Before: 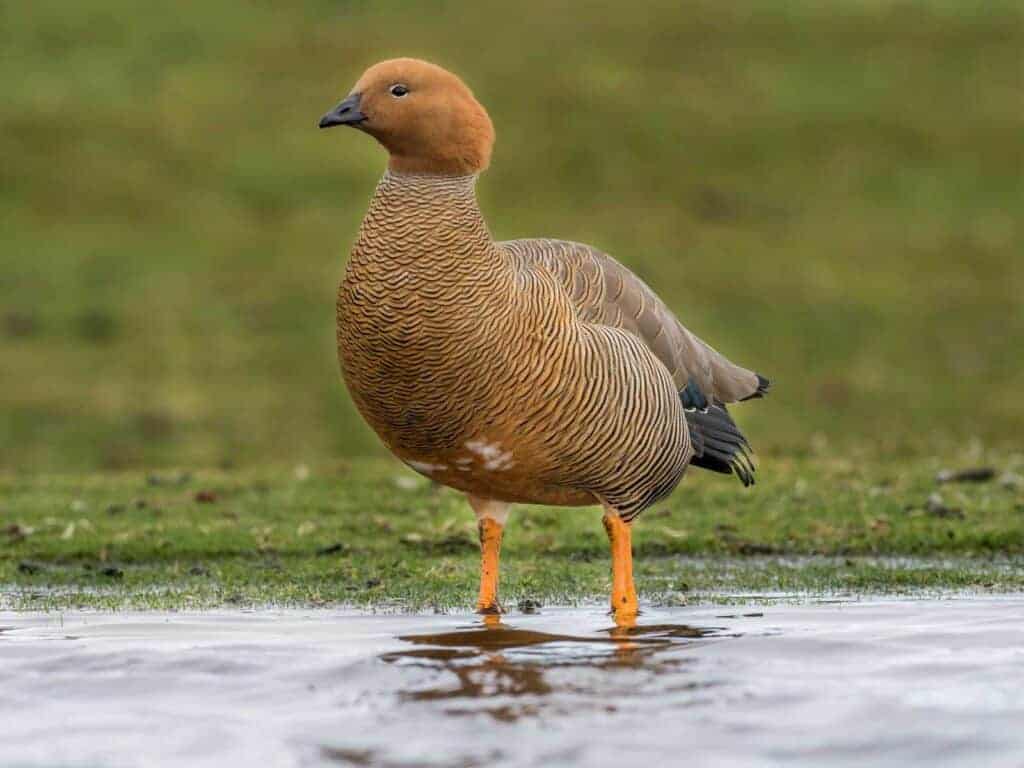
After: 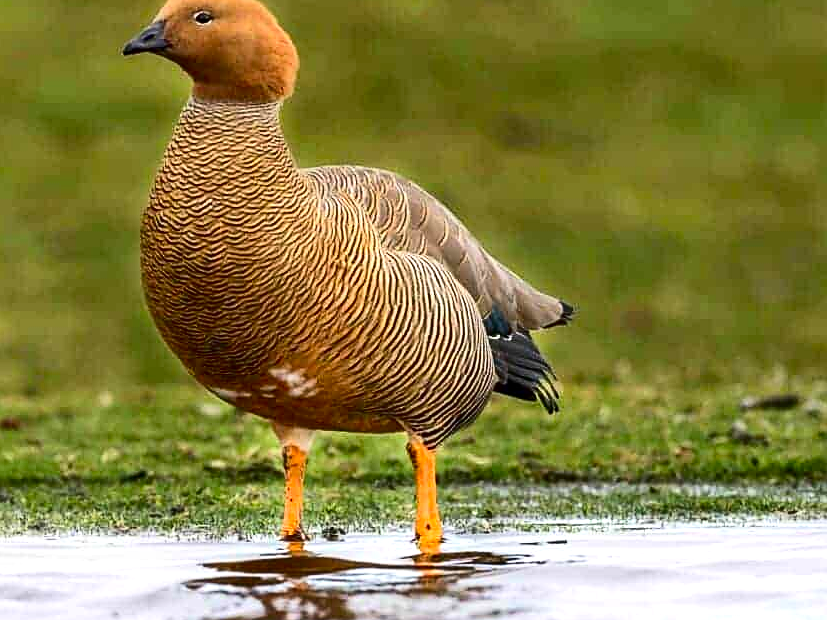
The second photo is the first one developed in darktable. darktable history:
tone equalizer: on, module defaults
crop: left 19.159%, top 9.58%, bottom 9.58%
contrast brightness saturation: contrast 0.19, brightness -0.11, saturation 0.21
exposure: black level correction 0.001, exposure 0.5 EV, compensate exposure bias true, compensate highlight preservation false
sharpen: on, module defaults
